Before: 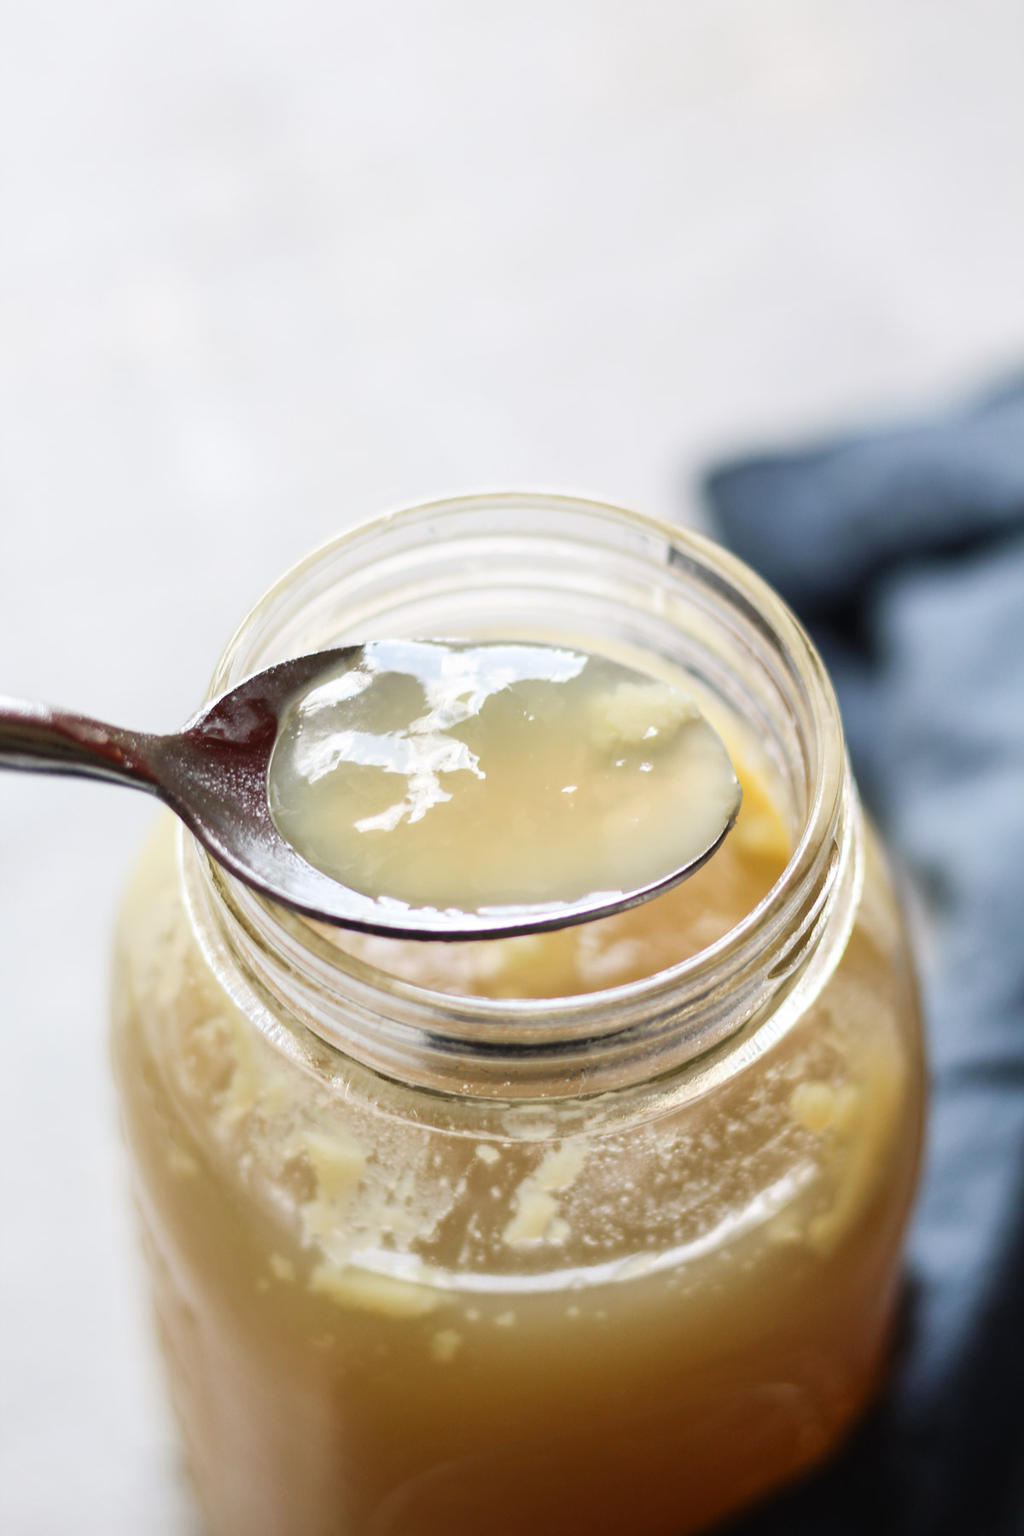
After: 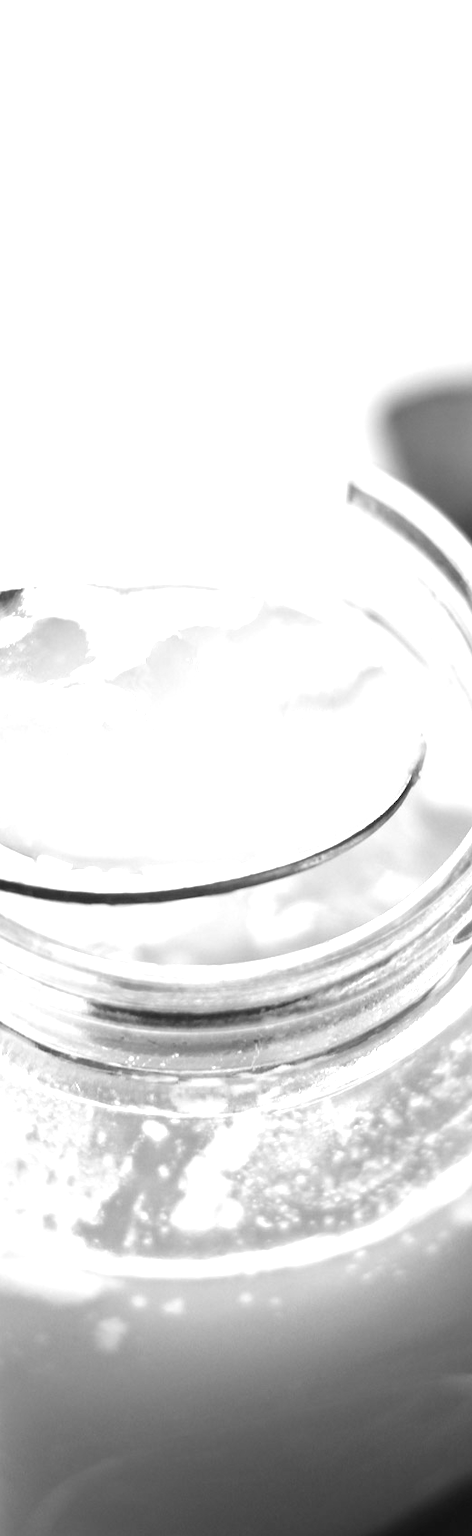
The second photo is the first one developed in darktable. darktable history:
crop: left 33.452%, top 6.025%, right 23.155%
exposure: black level correction 0, exposure 1.2 EV, compensate highlight preservation false
monochrome: a 26.22, b 42.67, size 0.8
